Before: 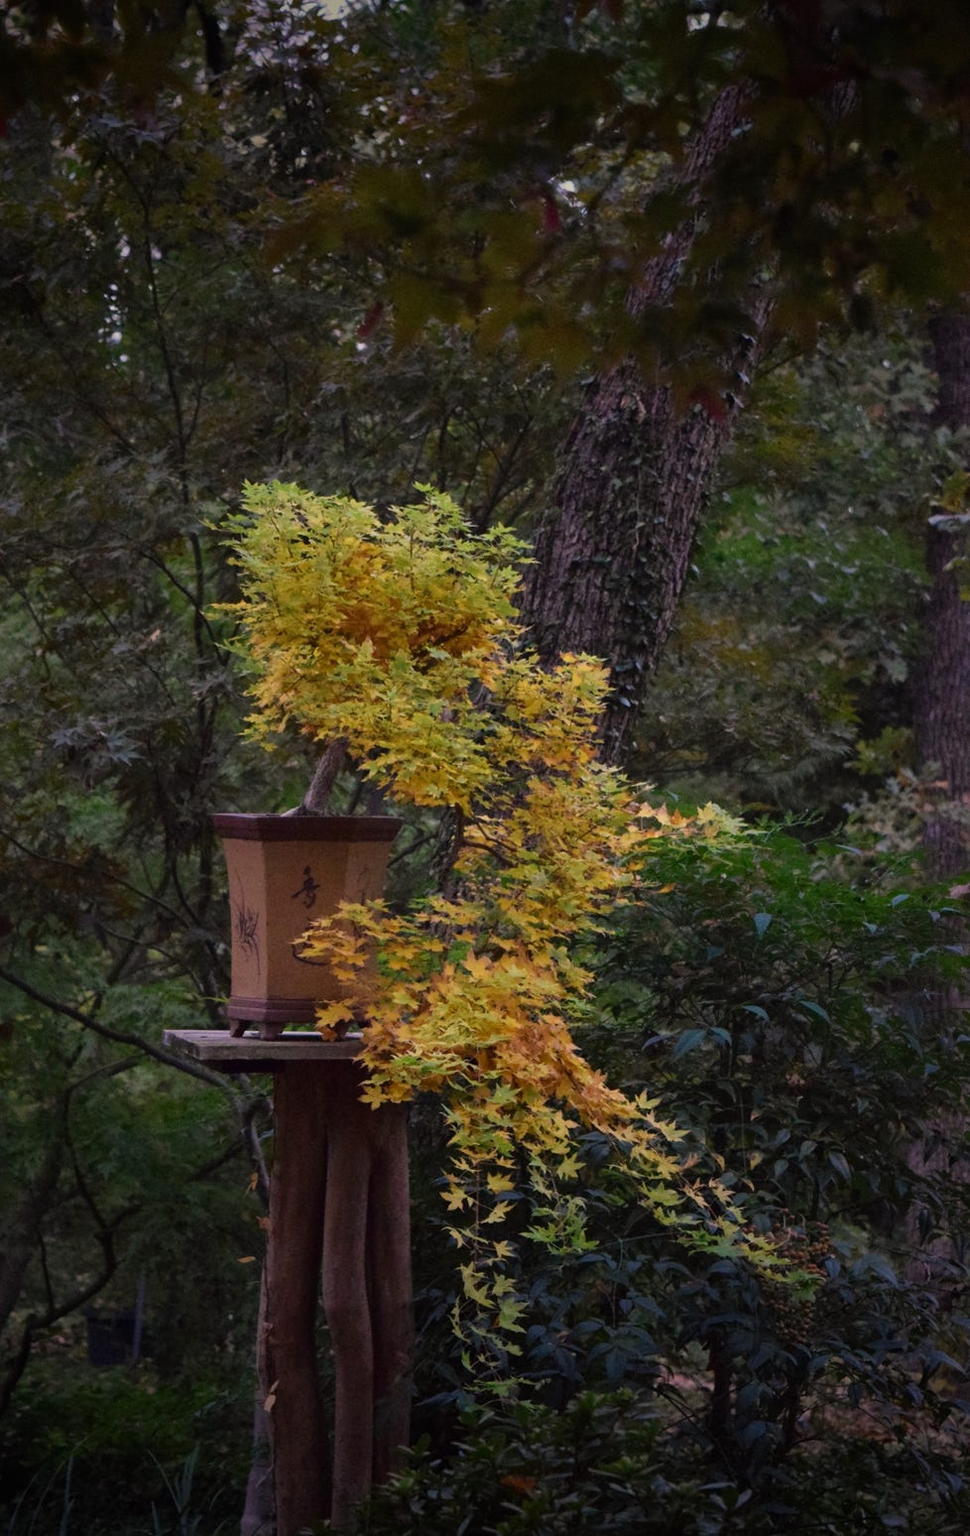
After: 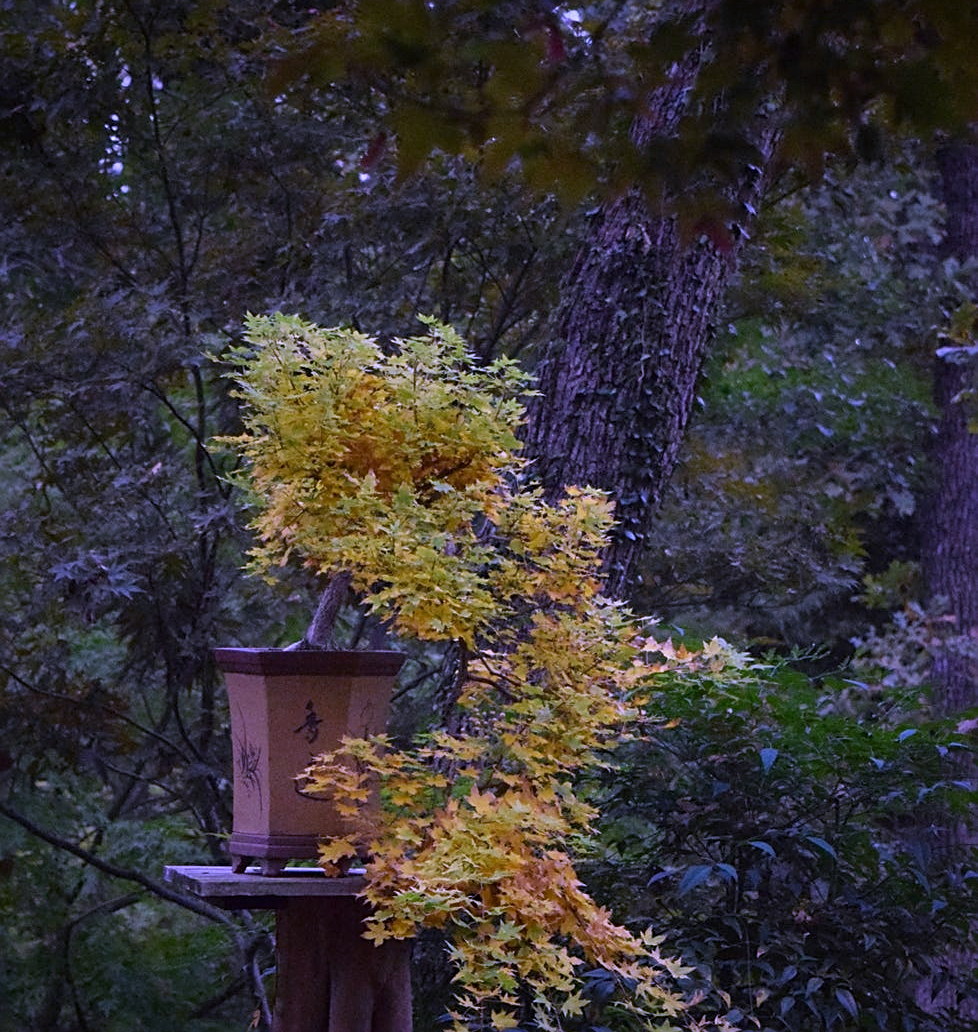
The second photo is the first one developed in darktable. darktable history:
white balance: red 0.98, blue 1.61
crop: top 11.166%, bottom 22.168%
sharpen: on, module defaults
